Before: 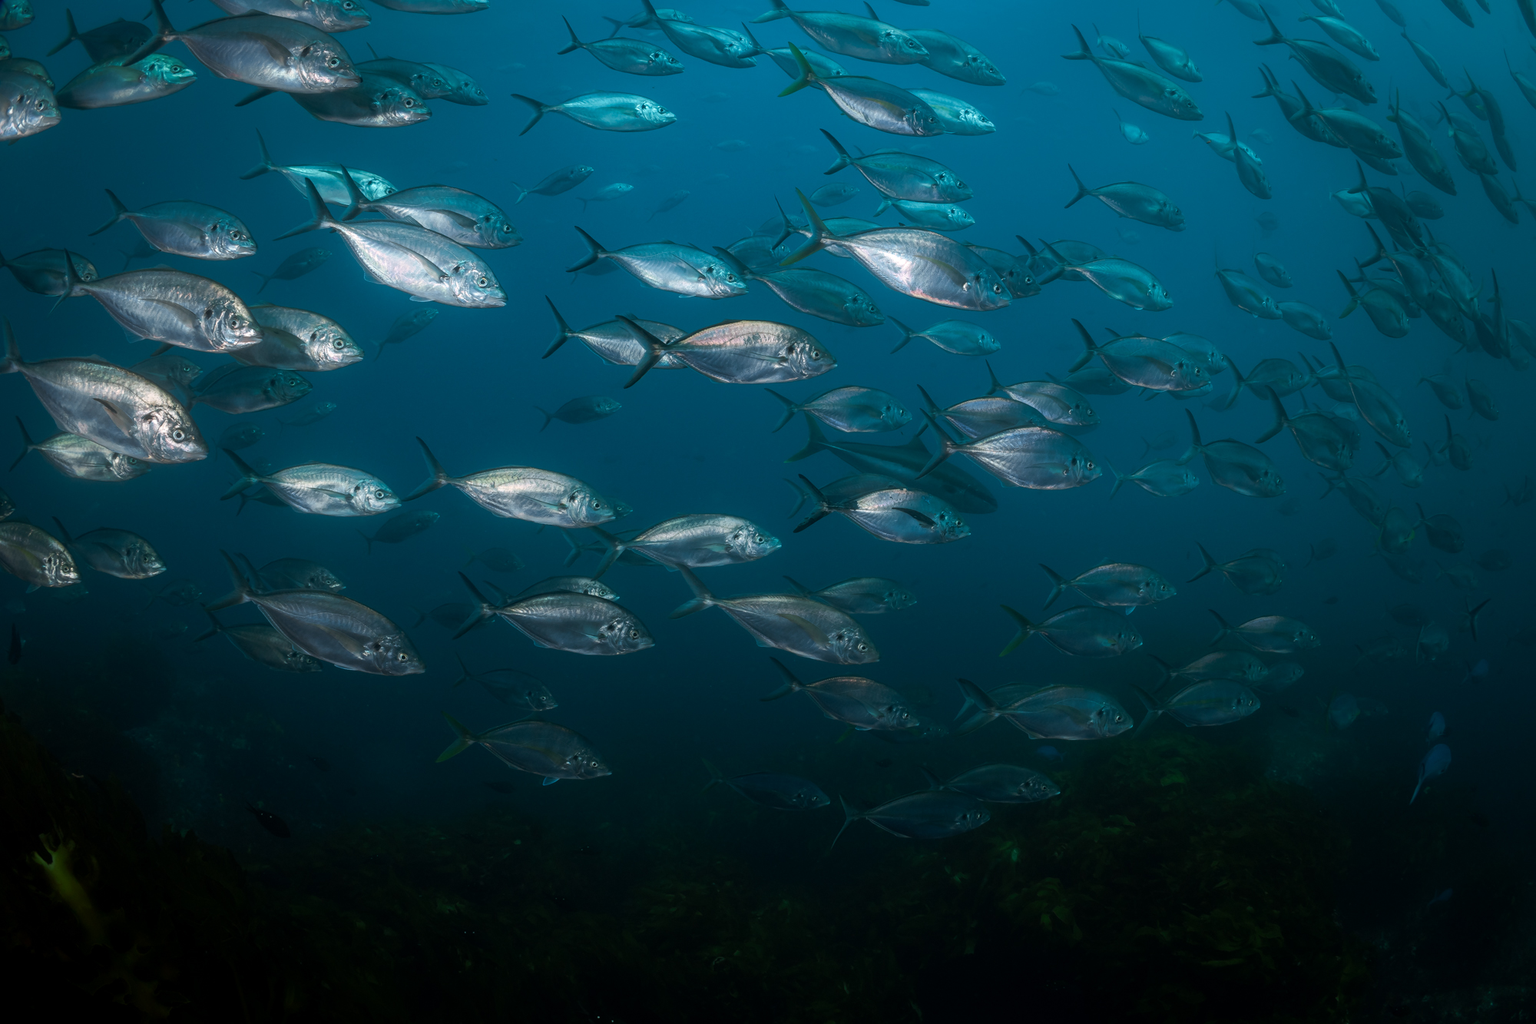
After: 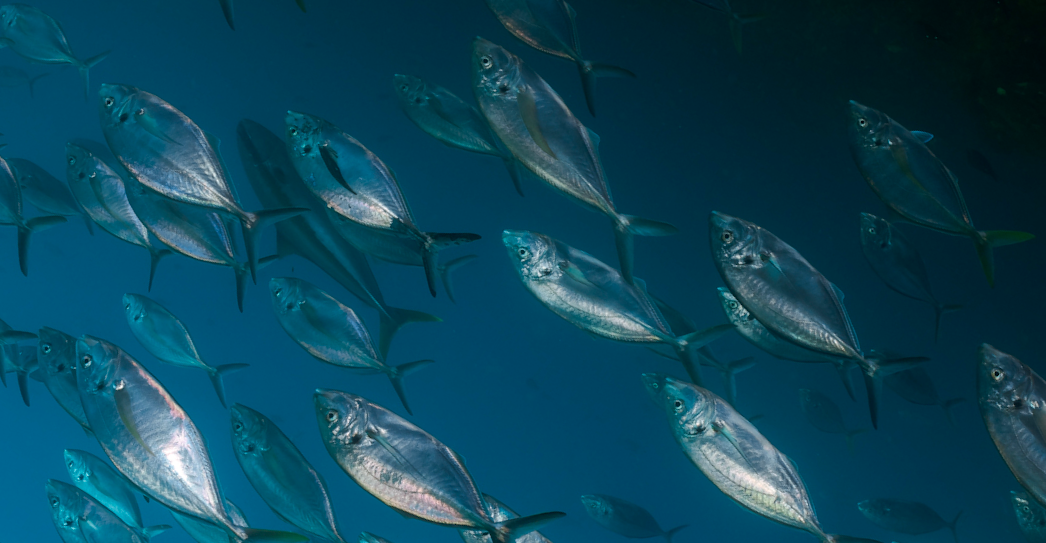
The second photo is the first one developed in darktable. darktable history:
color balance rgb: linear chroma grading › shadows 31.884%, linear chroma grading › global chroma -1.462%, linear chroma grading › mid-tones 4.004%, perceptual saturation grading › global saturation -0.055%, saturation formula JzAzBz (2021)
crop and rotate: angle 147.38°, left 9.195%, top 15.67%, right 4.431%, bottom 16.955%
